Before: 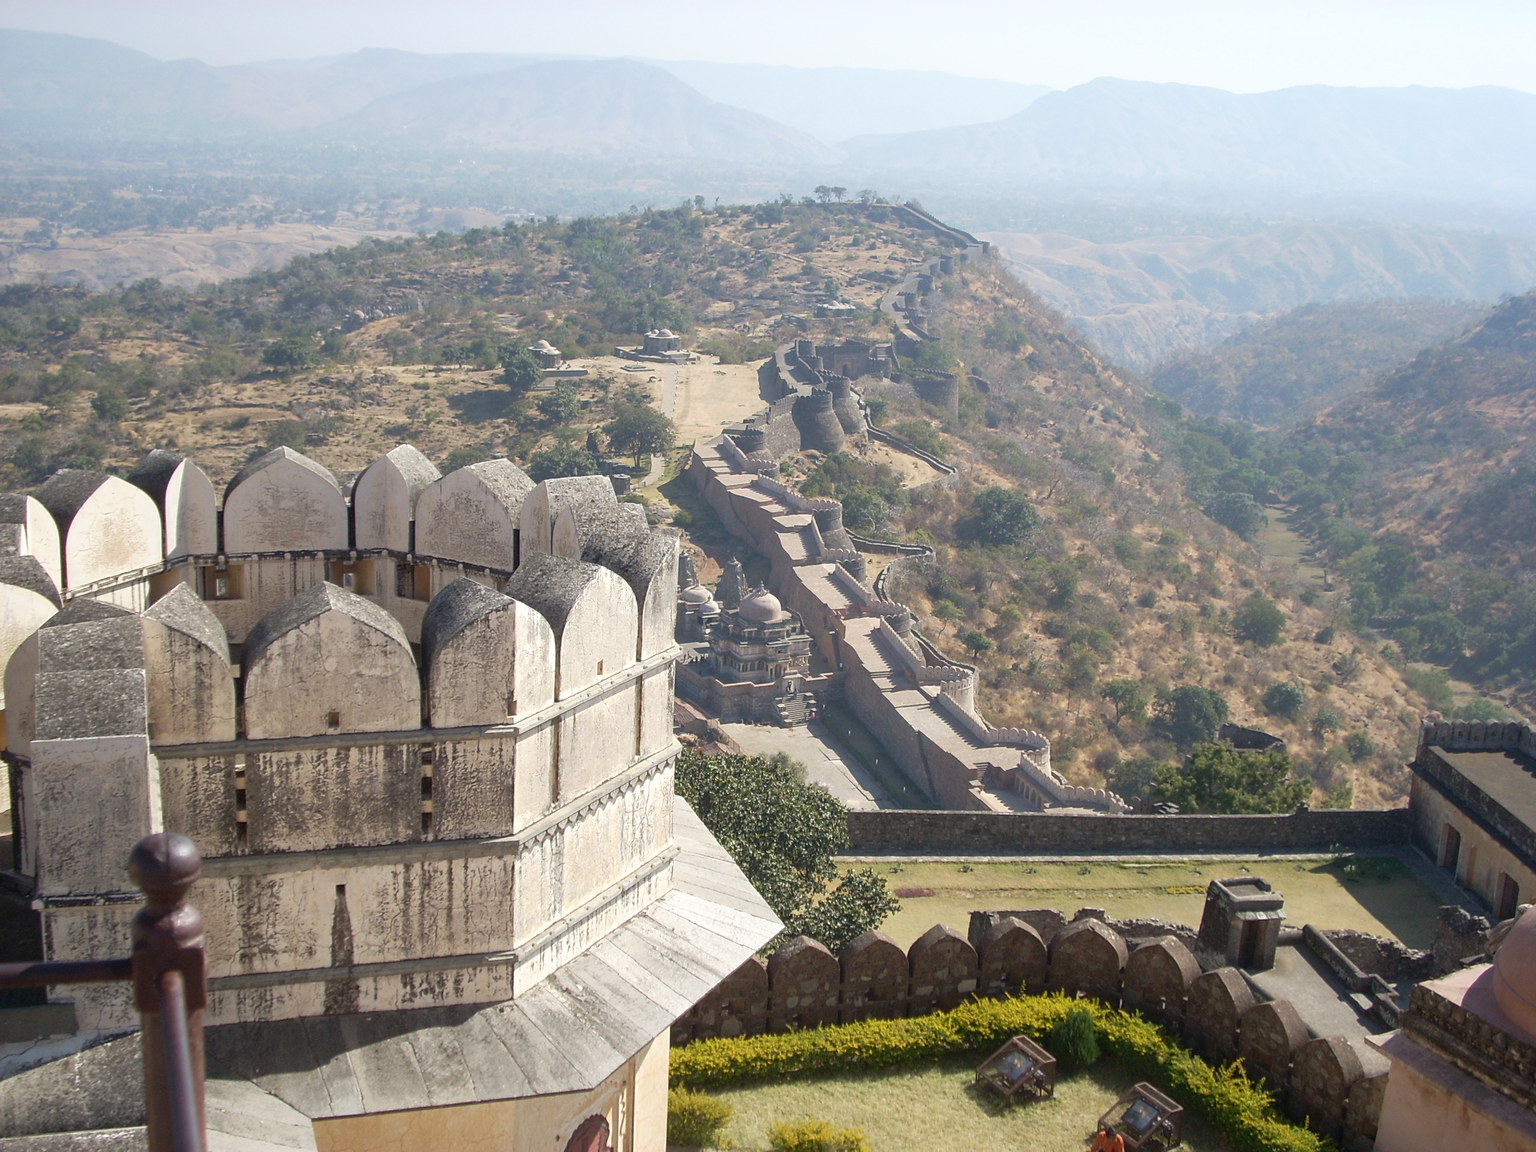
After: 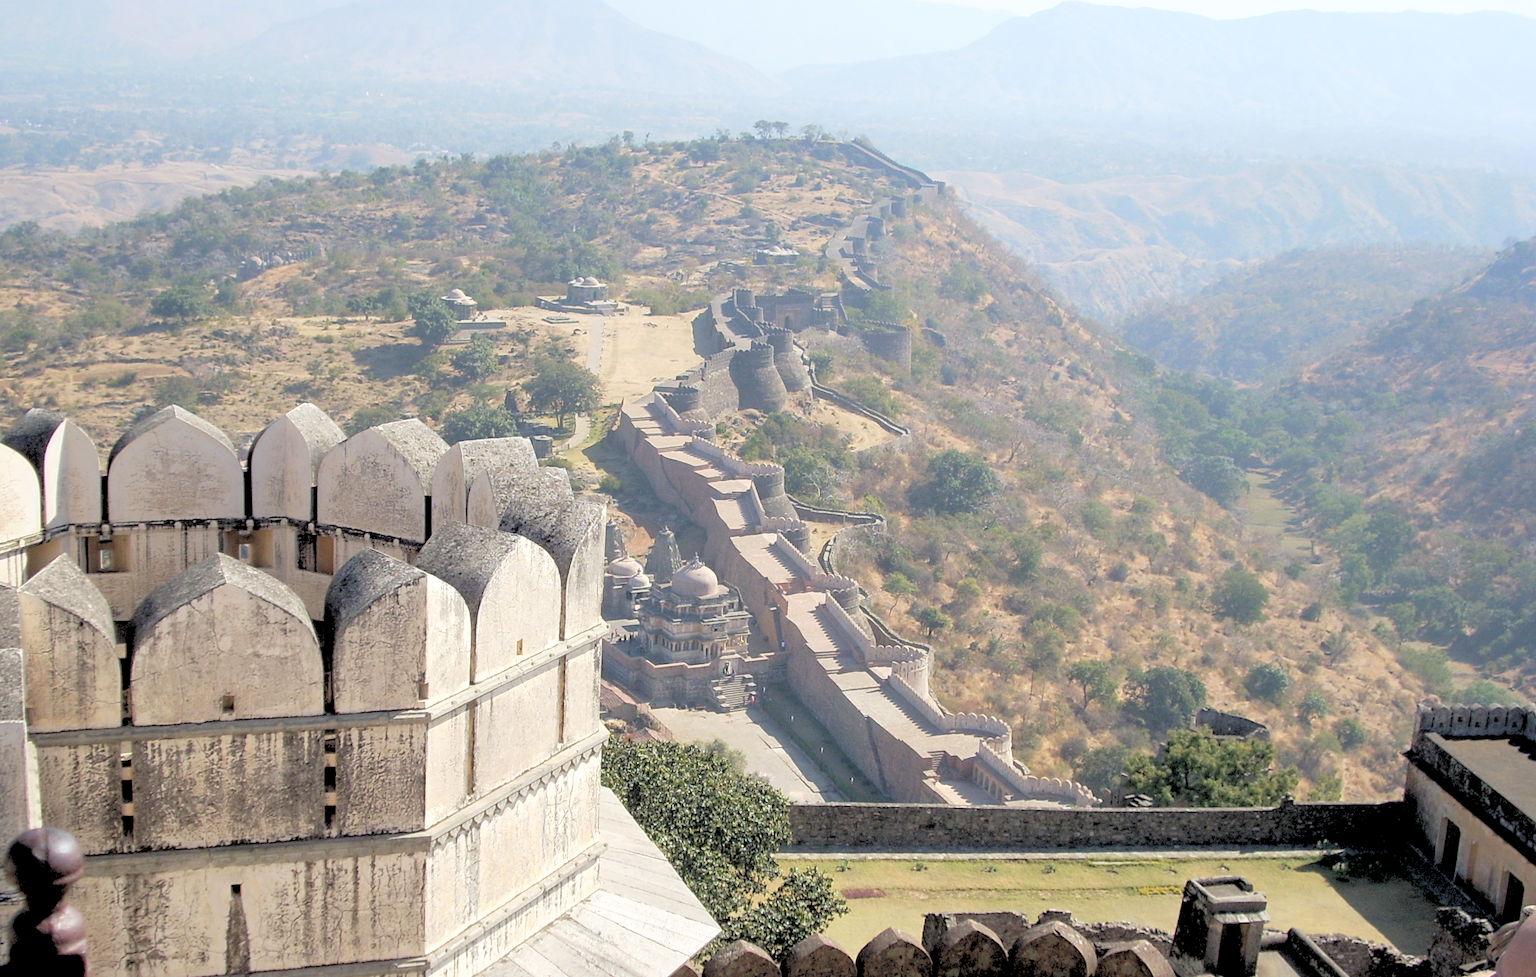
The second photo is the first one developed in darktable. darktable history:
rgb levels: levels [[0.027, 0.429, 0.996], [0, 0.5, 1], [0, 0.5, 1]]
crop: left 8.155%, top 6.611%, bottom 15.385%
